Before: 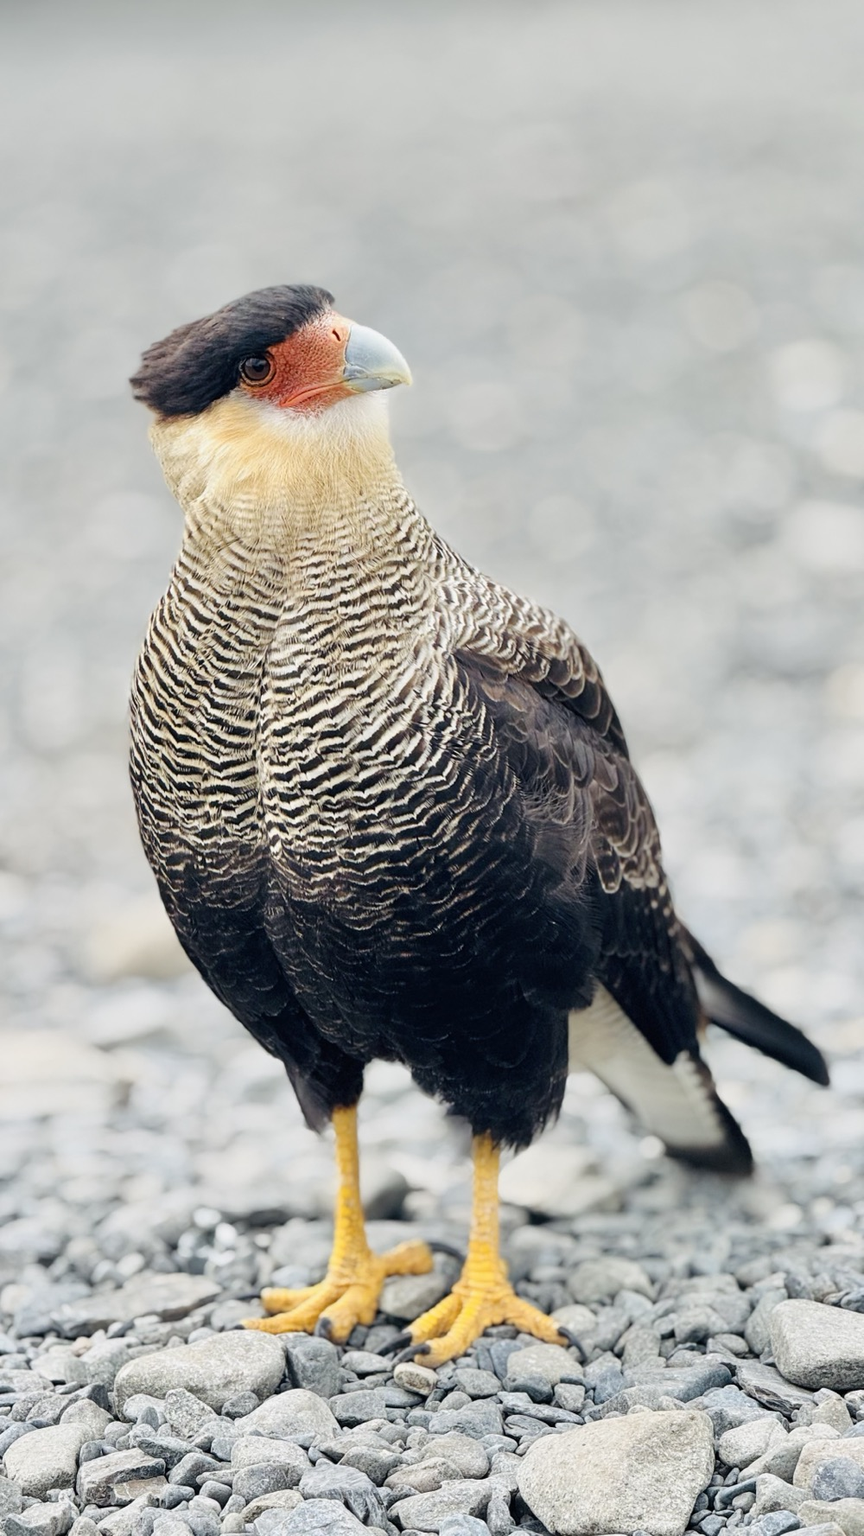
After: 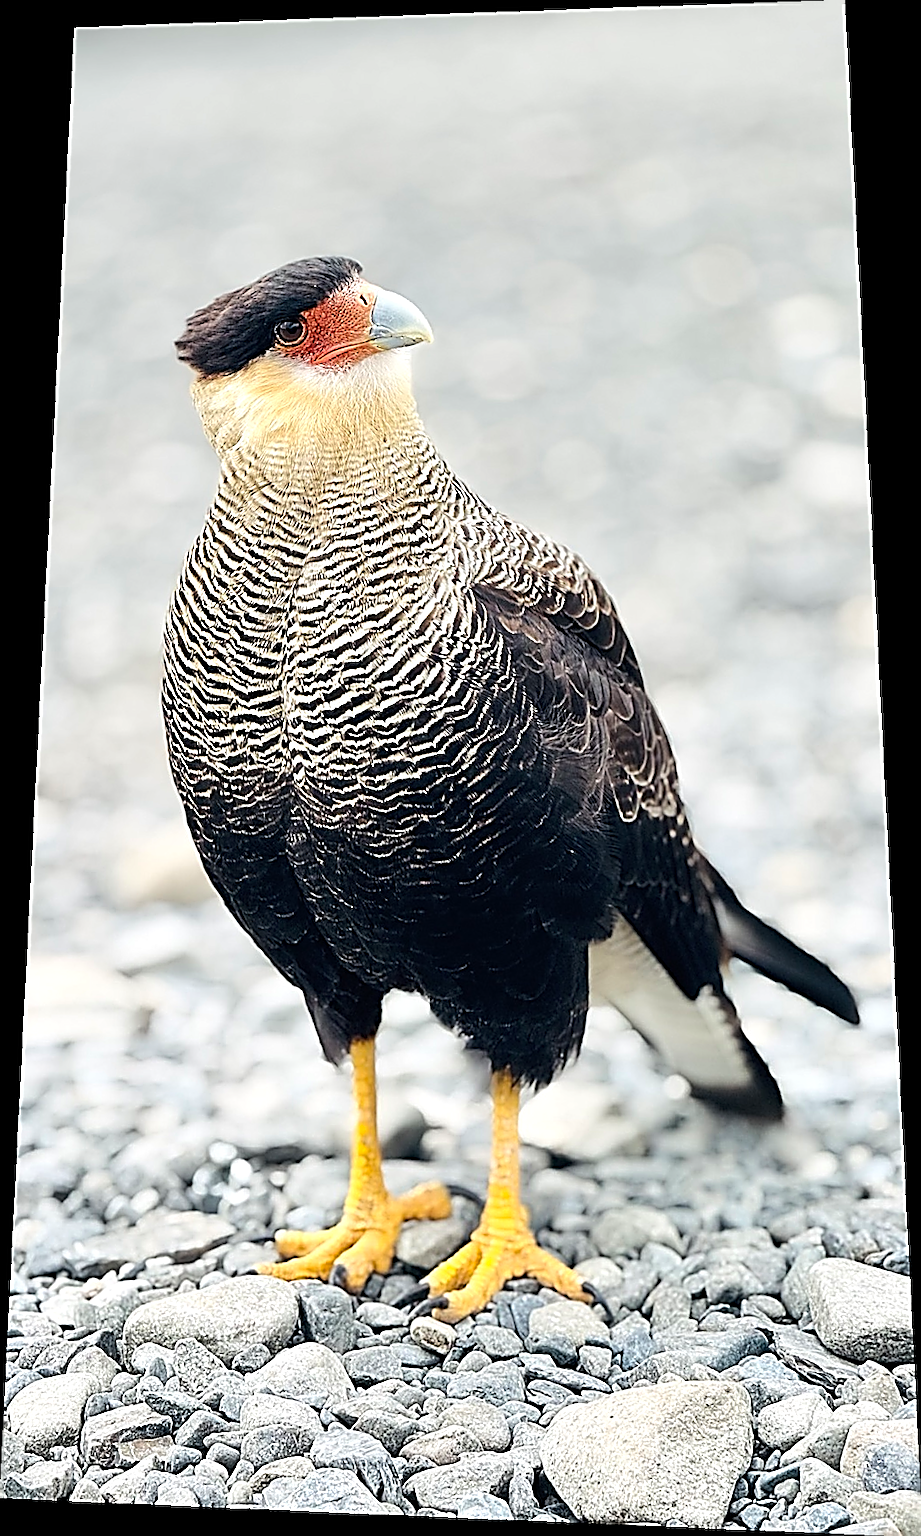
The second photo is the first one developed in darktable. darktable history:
tone equalizer: -8 EV -0.417 EV, -7 EV -0.389 EV, -6 EV -0.333 EV, -5 EV -0.222 EV, -3 EV 0.222 EV, -2 EV 0.333 EV, -1 EV 0.389 EV, +0 EV 0.417 EV, edges refinement/feathering 500, mask exposure compensation -1.57 EV, preserve details no
sharpen: amount 2
rotate and perspective: rotation 0.128°, lens shift (vertical) -0.181, lens shift (horizontal) -0.044, shear 0.001, automatic cropping off
